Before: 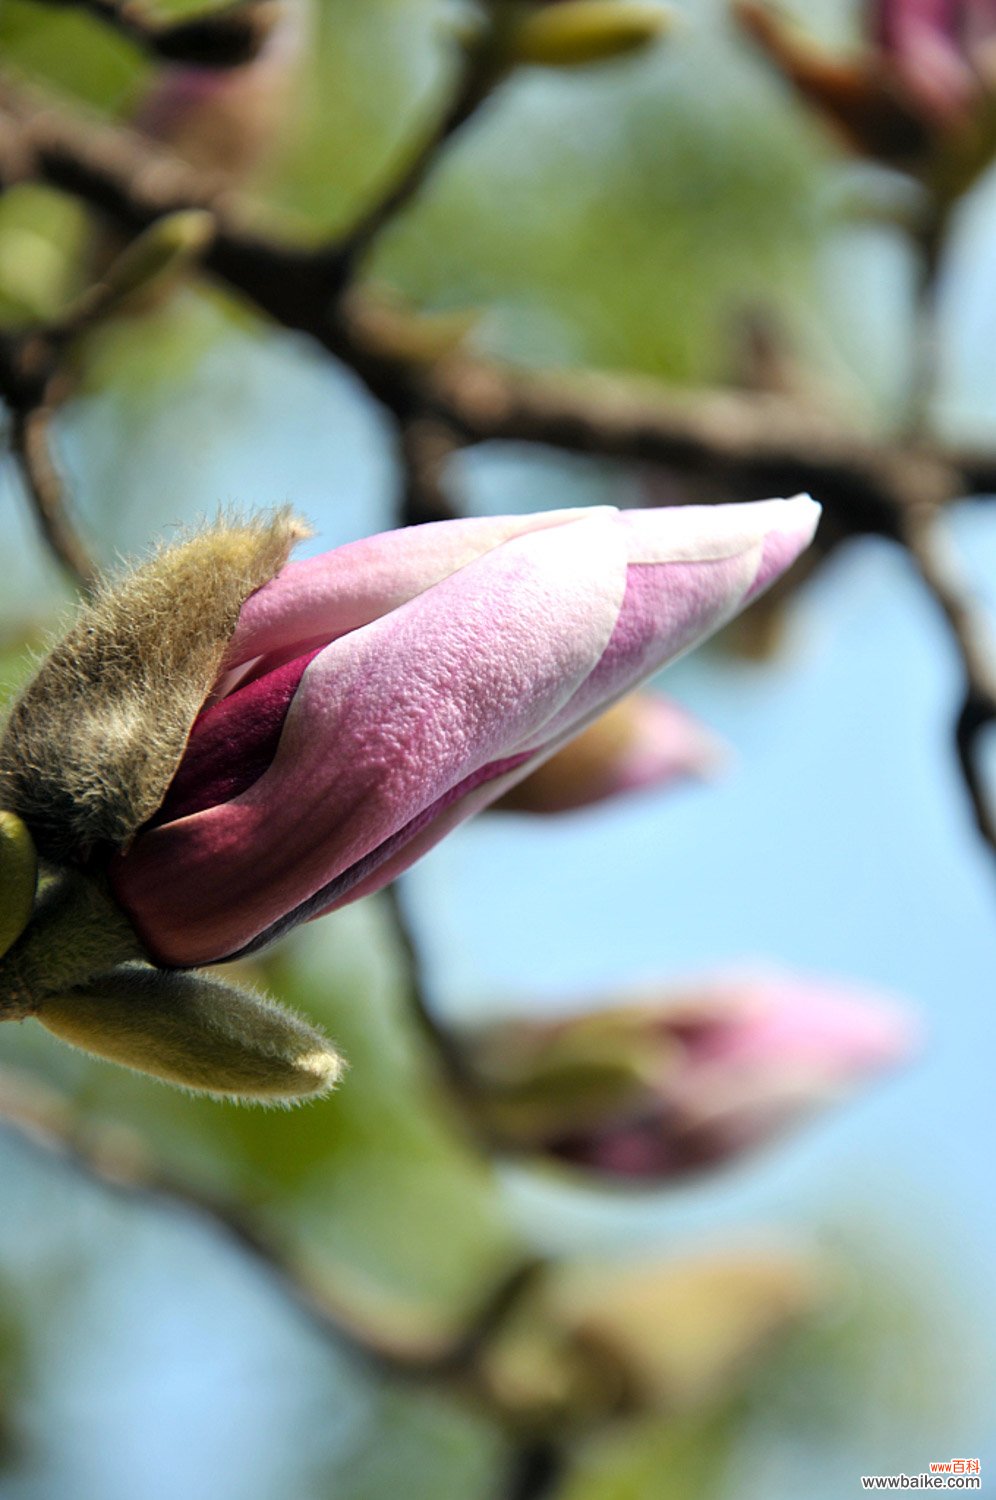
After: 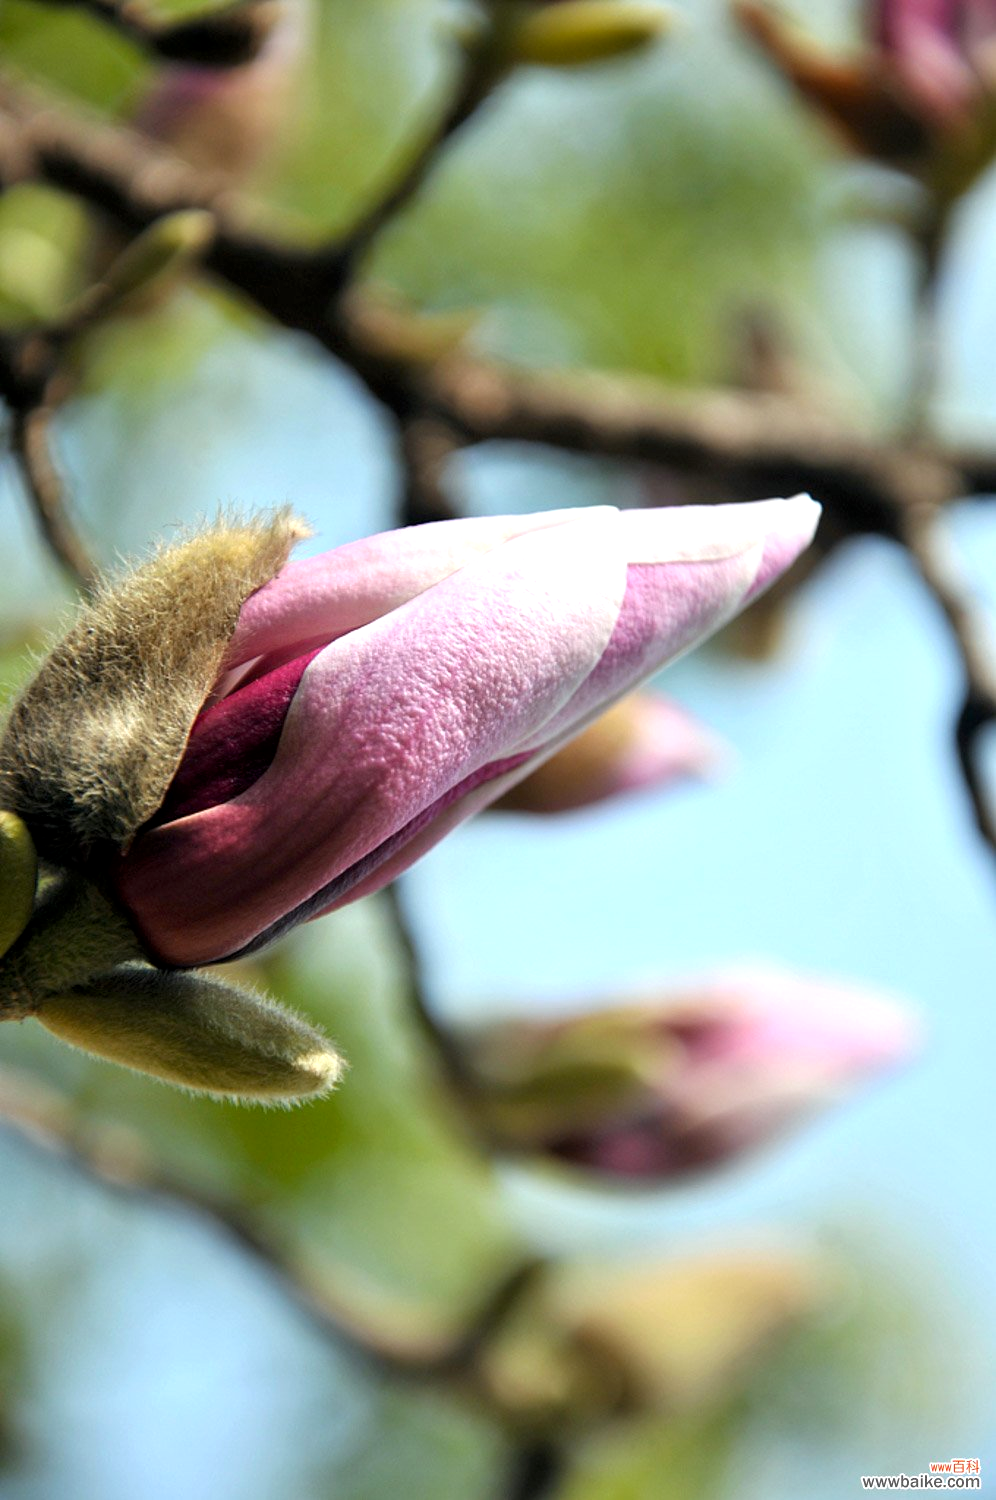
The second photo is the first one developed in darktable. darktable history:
tone equalizer: -8 EV -0.551 EV
exposure: black level correction 0.001, exposure 0.296 EV, compensate highlight preservation false
